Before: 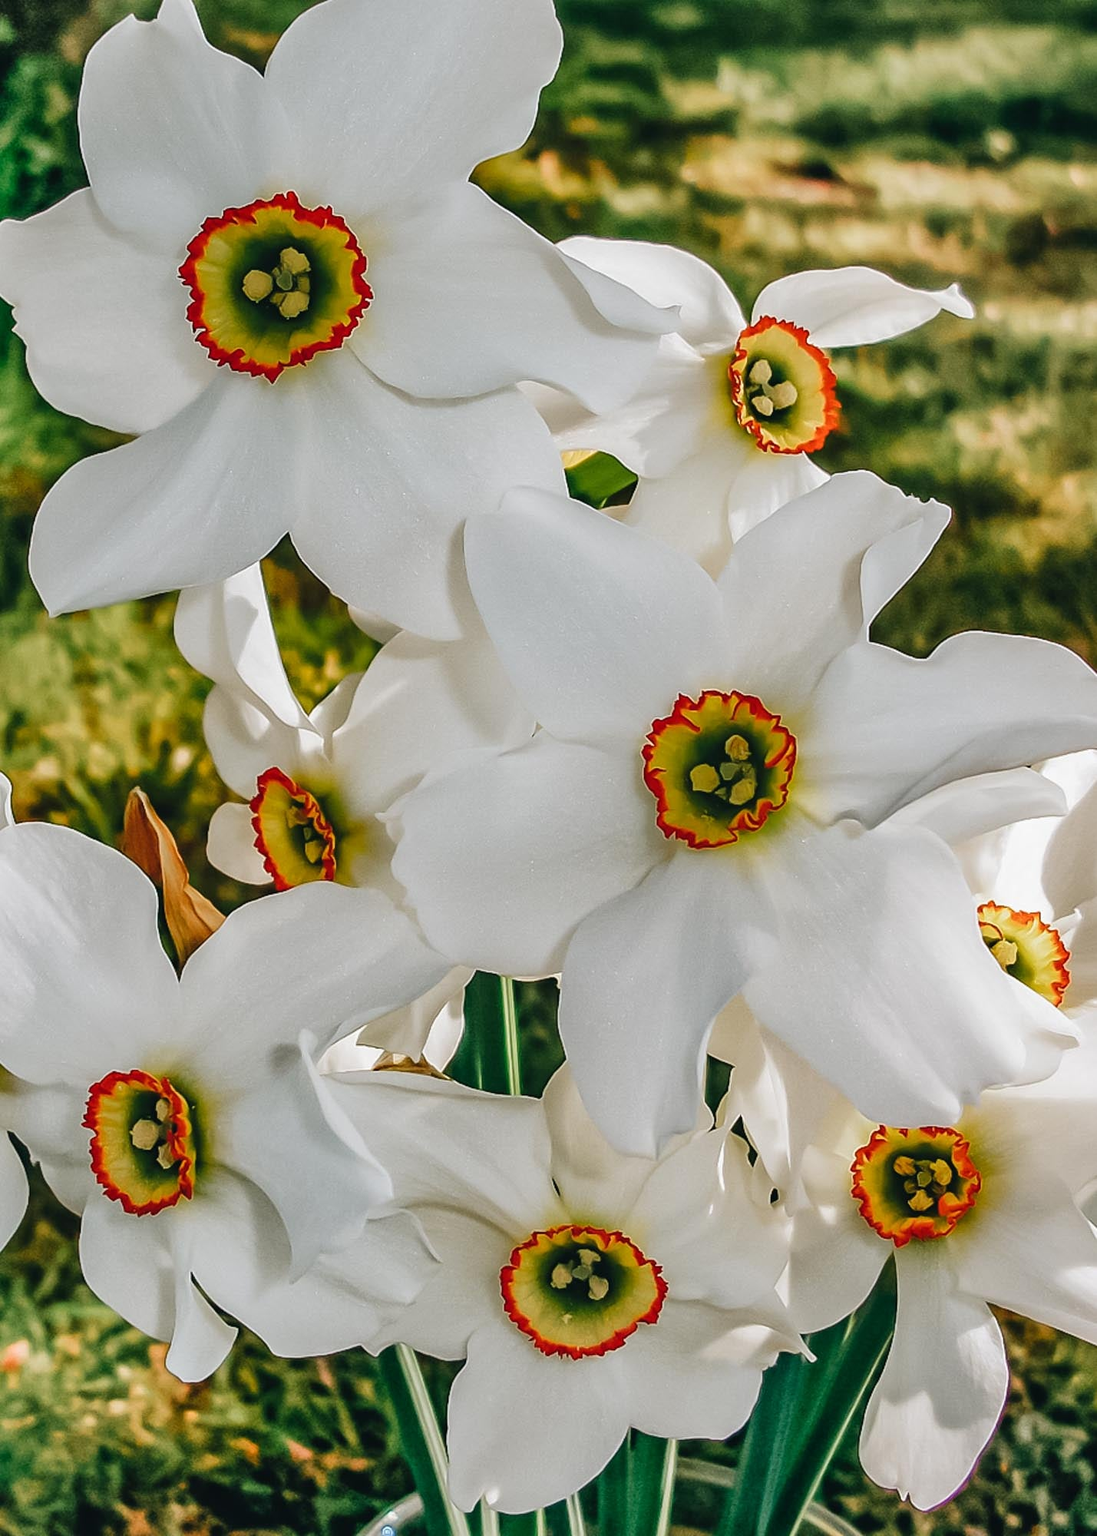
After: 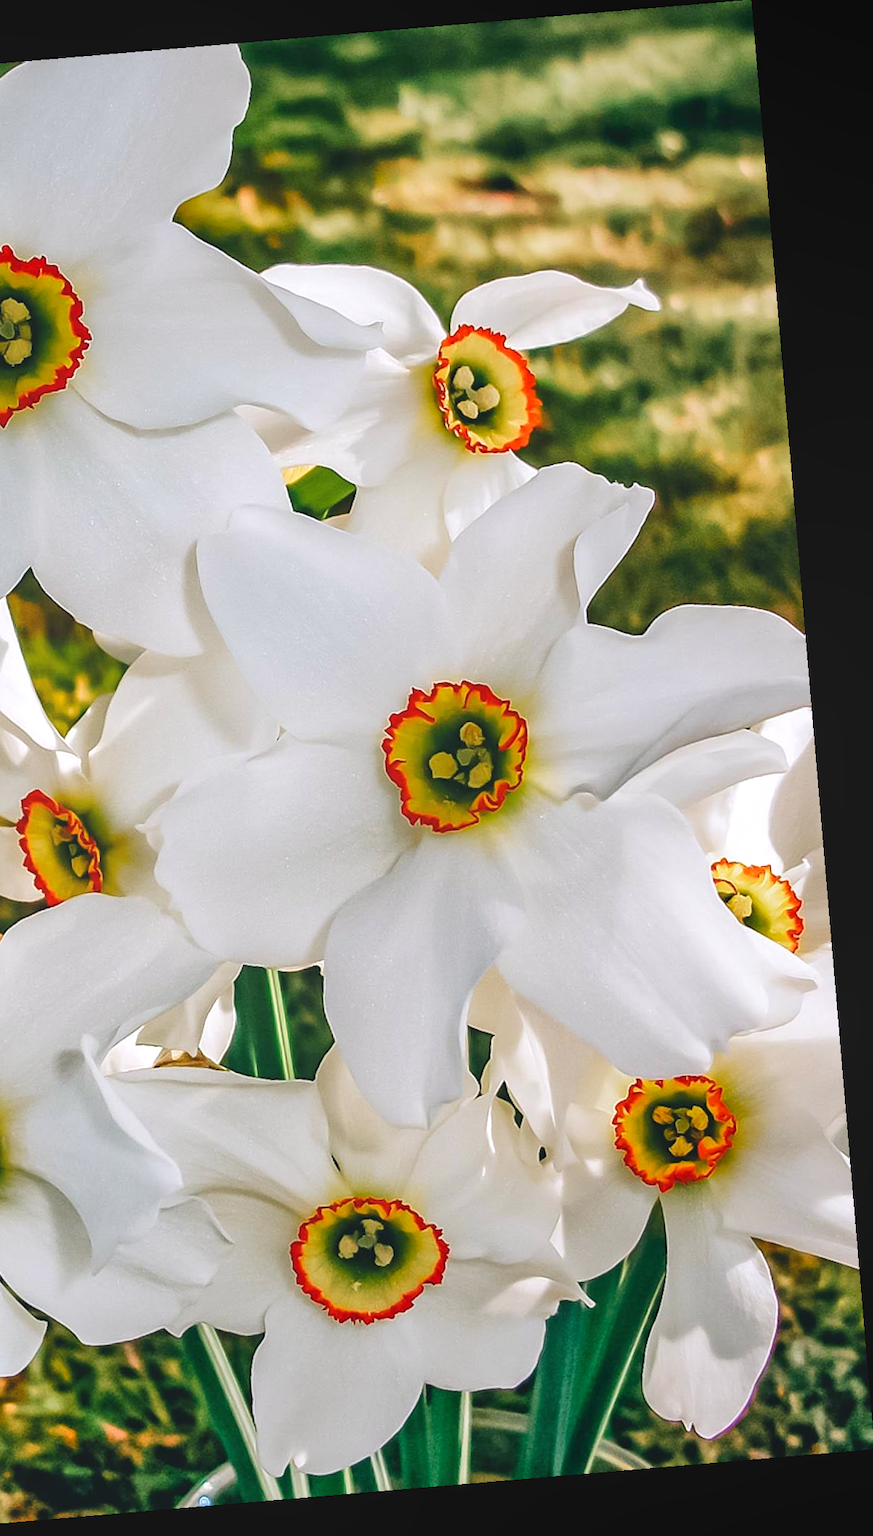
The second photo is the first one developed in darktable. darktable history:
crop and rotate: left 24.6%
rotate and perspective: rotation -4.86°, automatic cropping off
exposure: black level correction 0.001, exposure 0.5 EV, compensate exposure bias true, compensate highlight preservation false
white balance: red 1.009, blue 1.027
local contrast: highlights 68%, shadows 68%, detail 82%, midtone range 0.325
